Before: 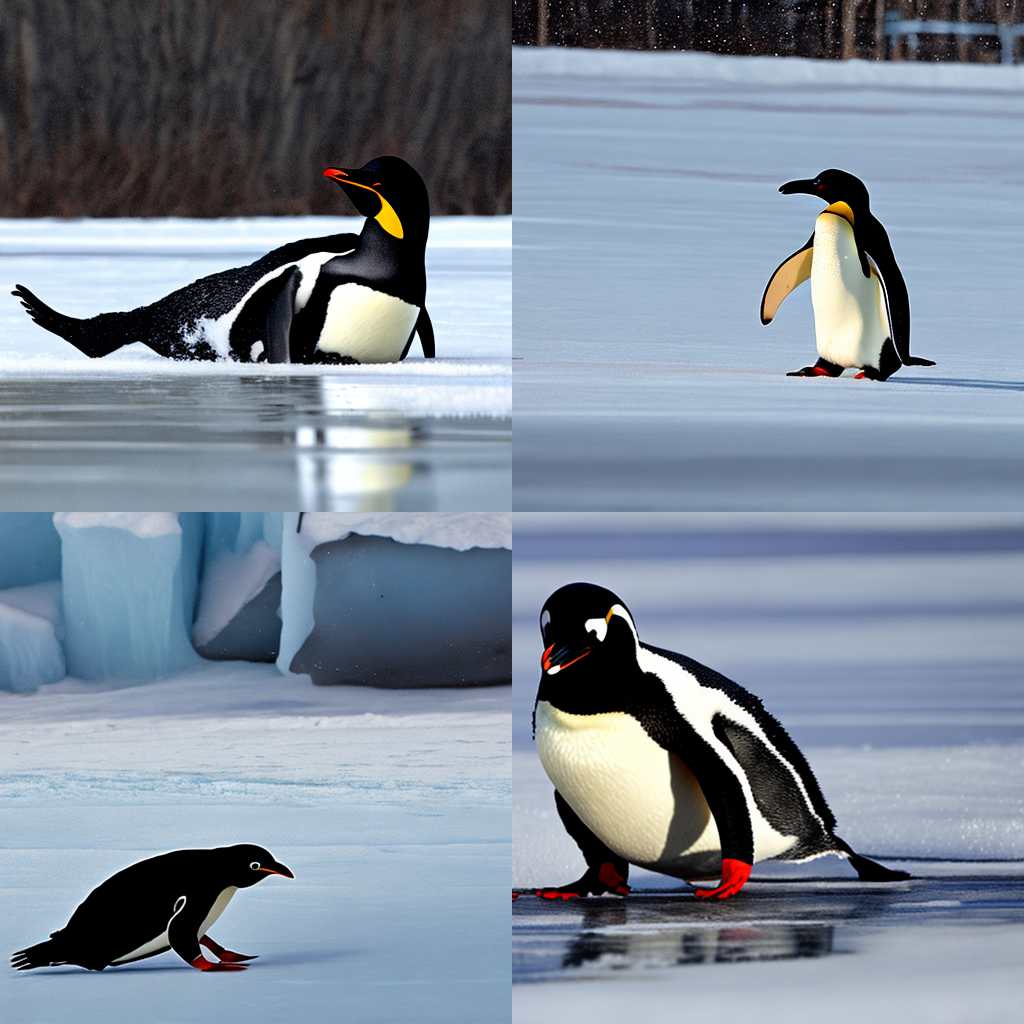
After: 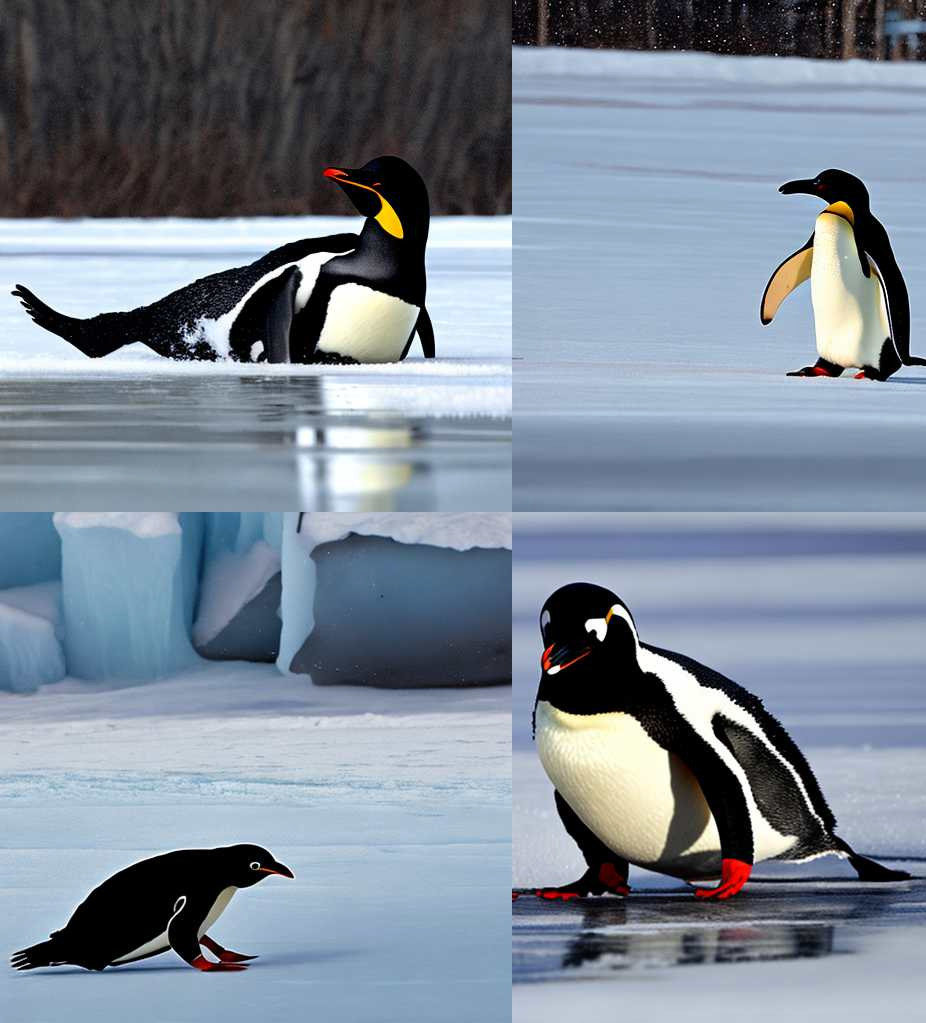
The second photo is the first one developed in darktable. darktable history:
crop: right 9.521%, bottom 0.036%
tone equalizer: on, module defaults
